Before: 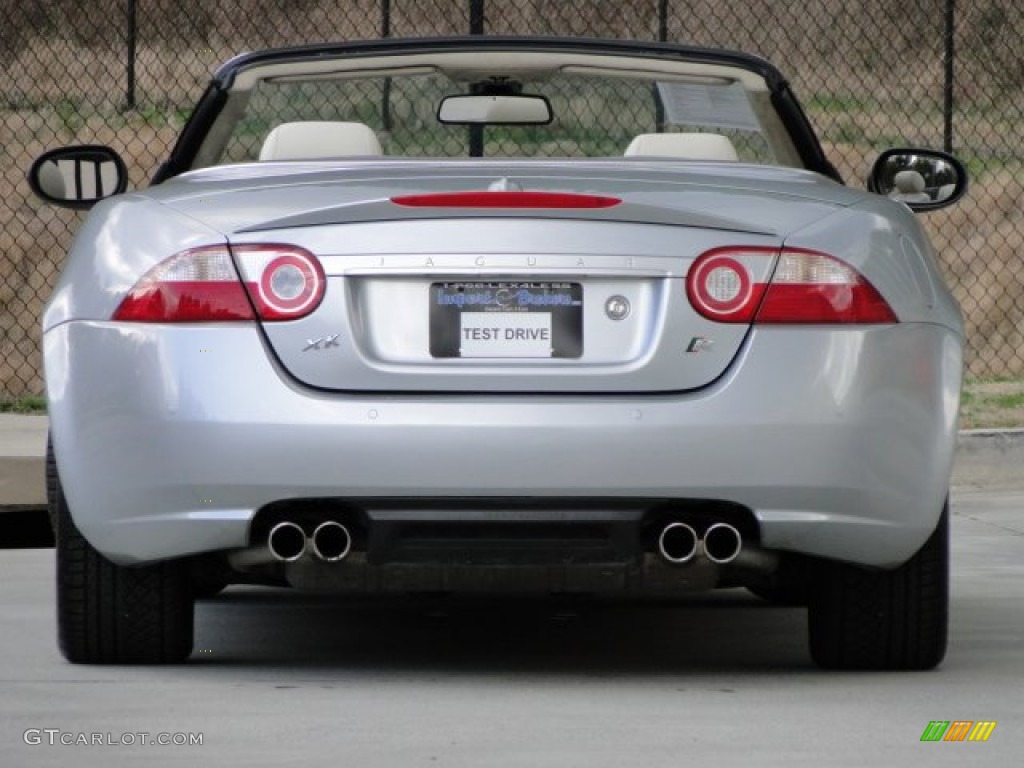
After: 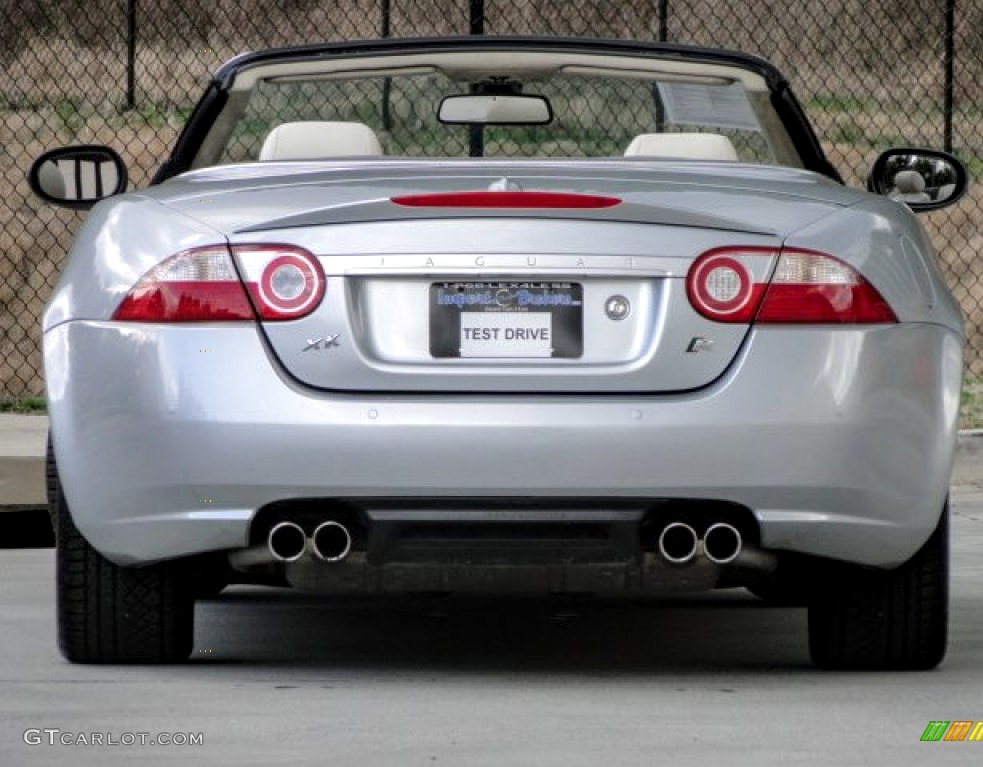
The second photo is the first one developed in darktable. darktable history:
crop: right 3.998%, bottom 0.047%
local contrast: highlights 61%, detail 143%, midtone range 0.43
